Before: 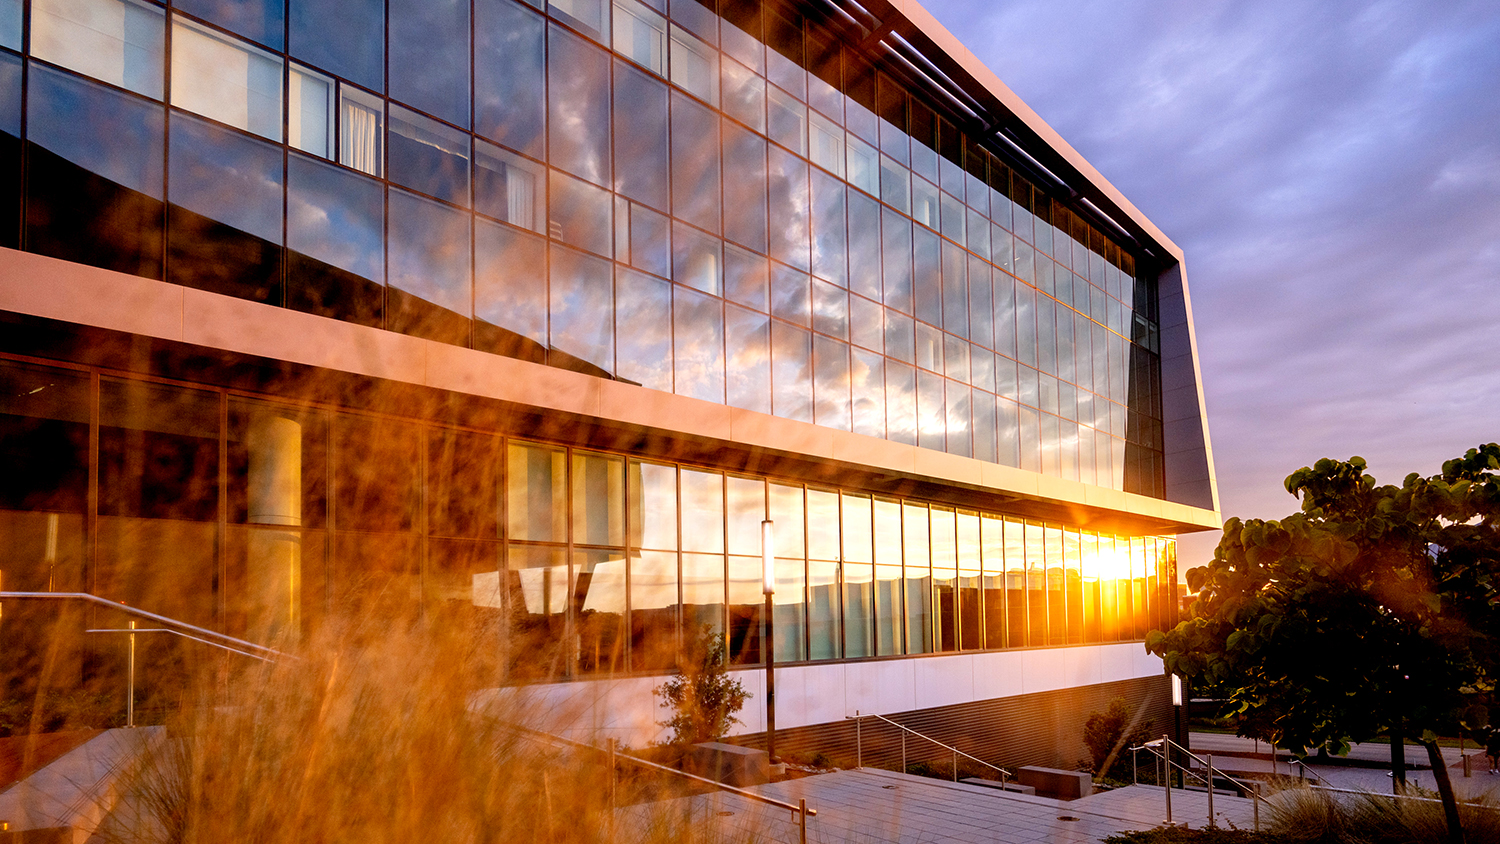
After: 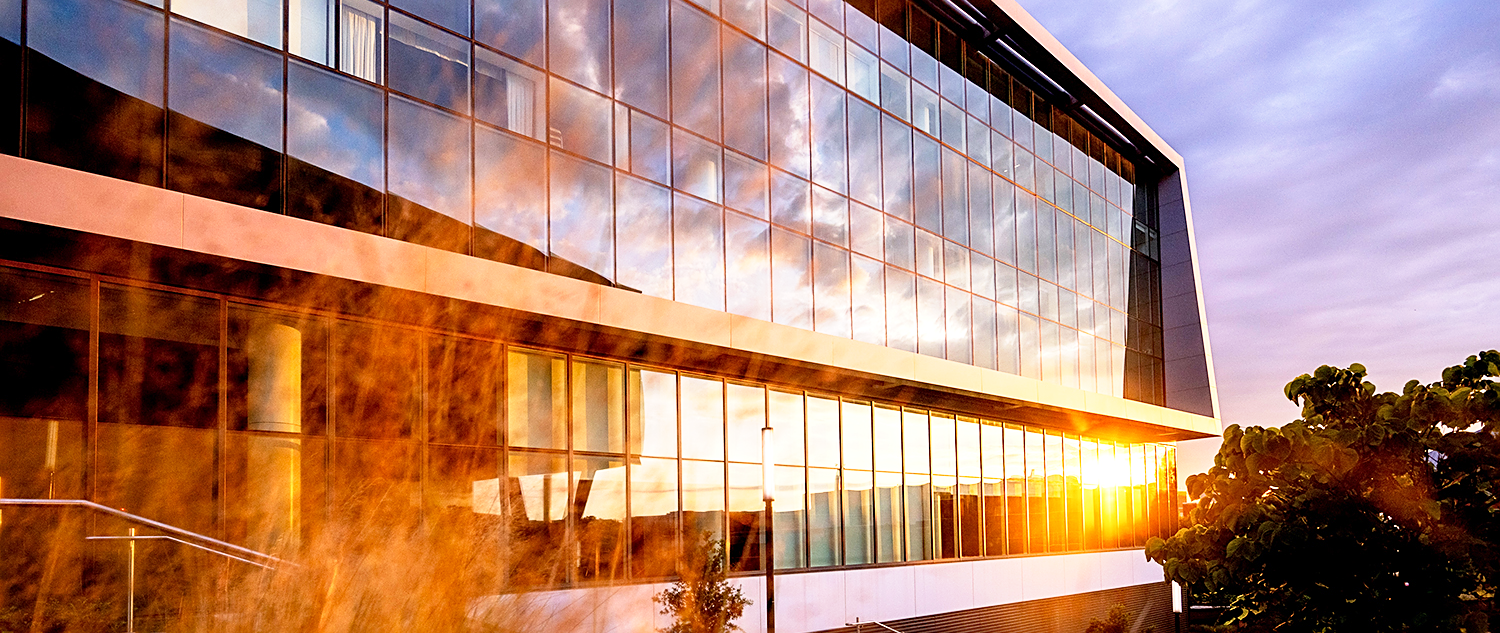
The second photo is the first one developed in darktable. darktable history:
crop: top 11.054%, bottom 13.899%
base curve: curves: ch0 [(0, 0) (0.579, 0.807) (1, 1)], preserve colors none
sharpen: on, module defaults
